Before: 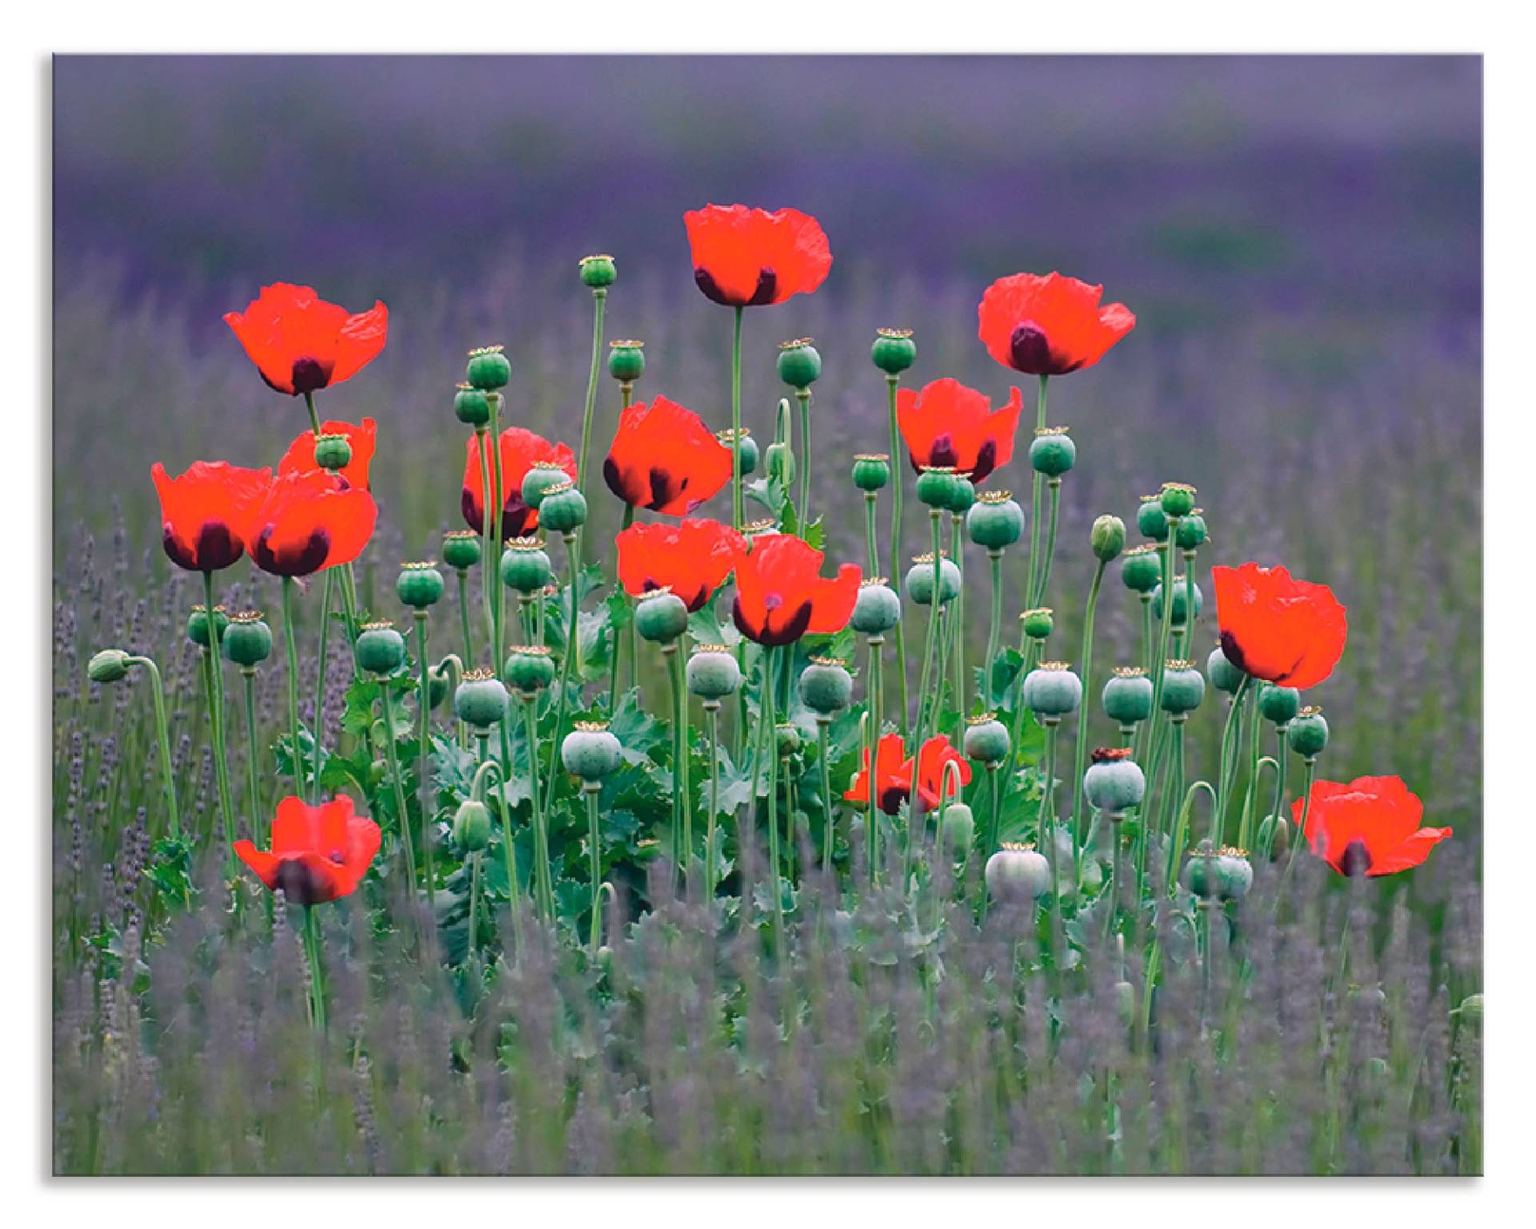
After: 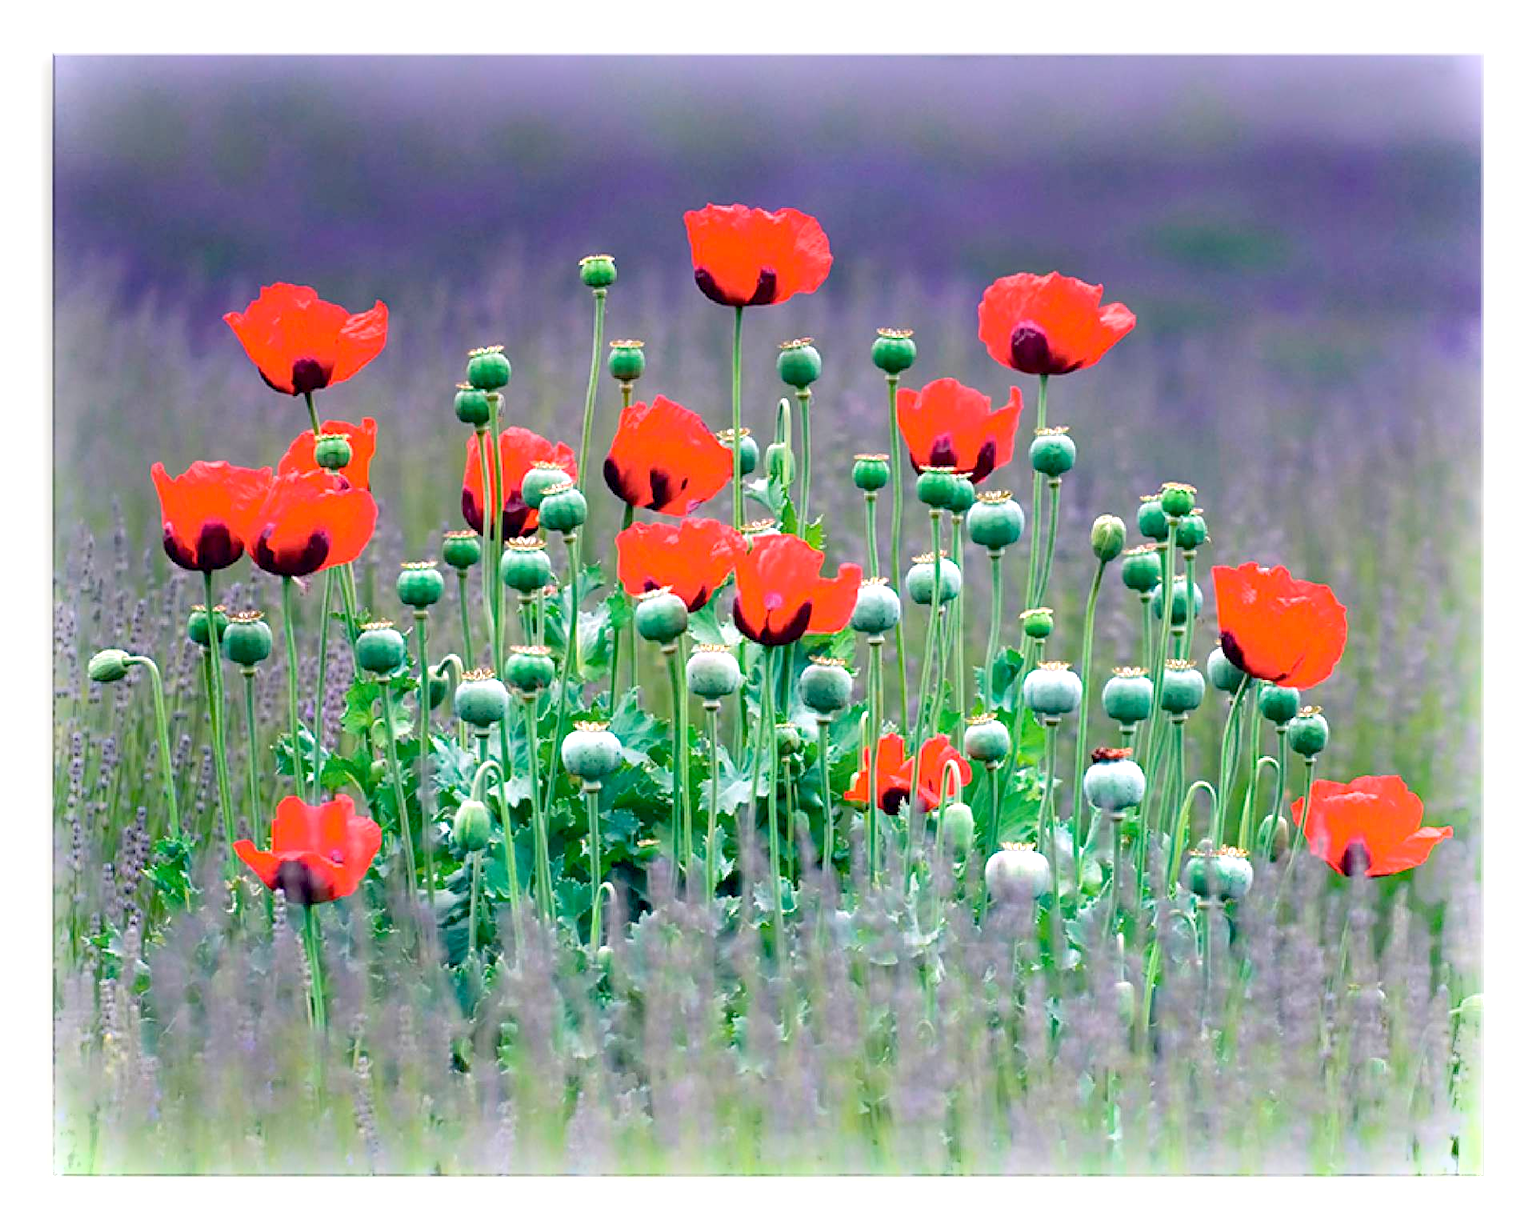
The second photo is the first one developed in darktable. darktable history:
exposure: black level correction 0.011, exposure 1.088 EV, compensate exposure bias true, compensate highlight preservation false
graduated density: on, module defaults
shadows and highlights: shadows -23.08, highlights 46.15, soften with gaussian
